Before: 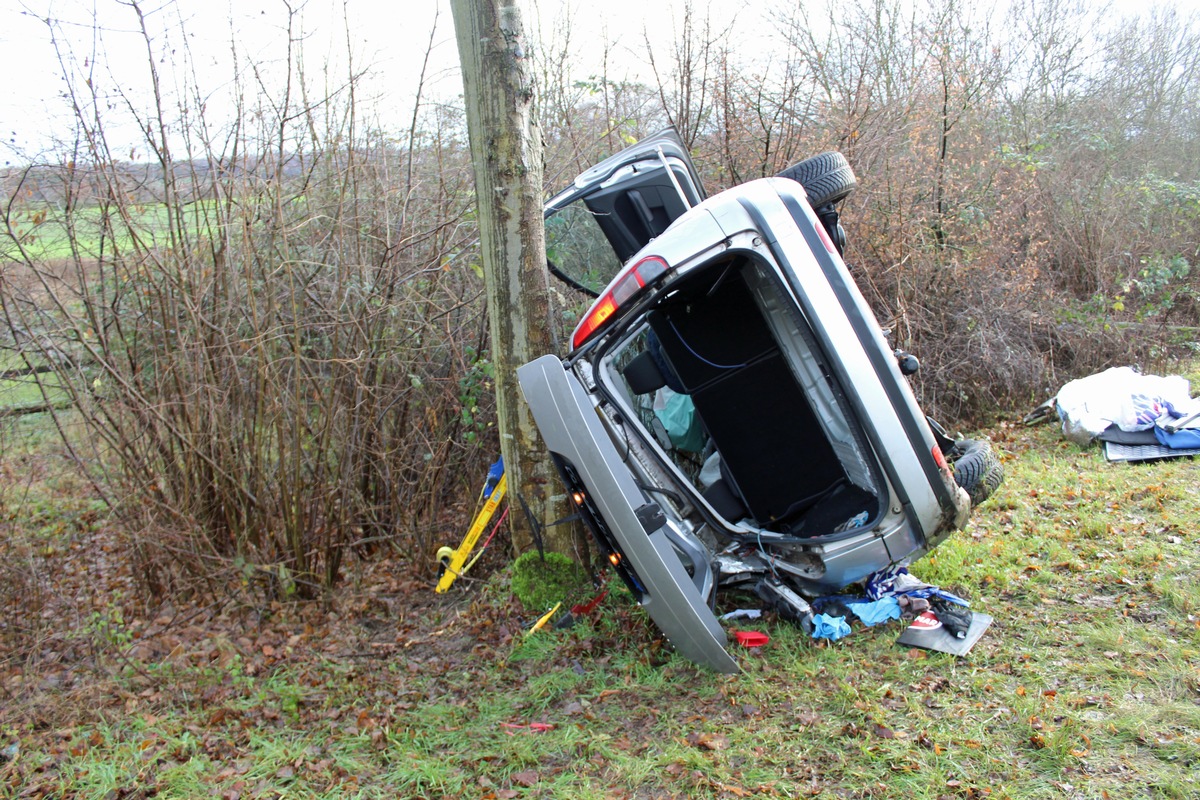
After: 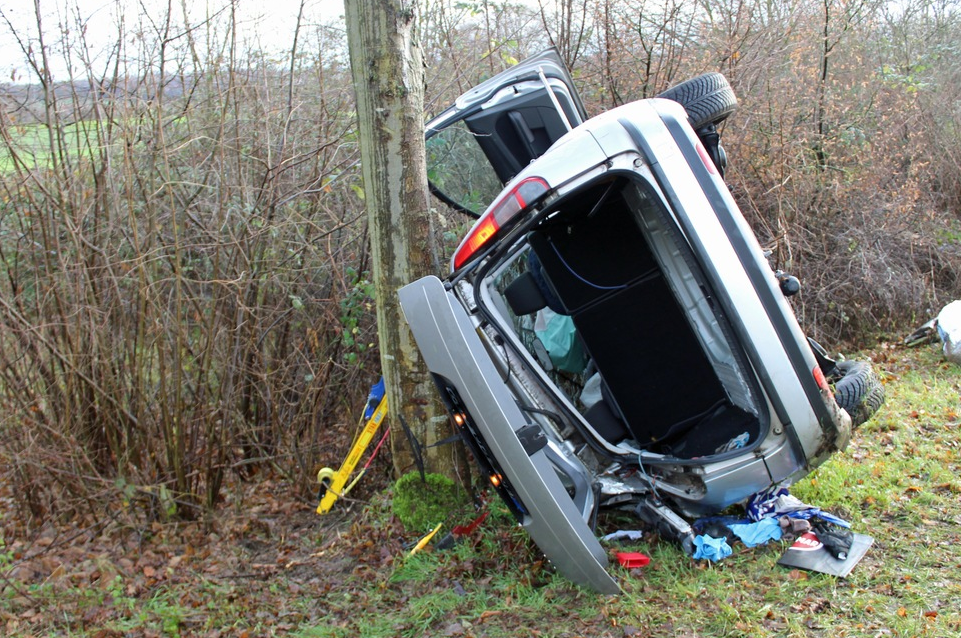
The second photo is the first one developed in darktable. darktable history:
crop and rotate: left 9.946%, top 9.974%, right 9.928%, bottom 10.257%
